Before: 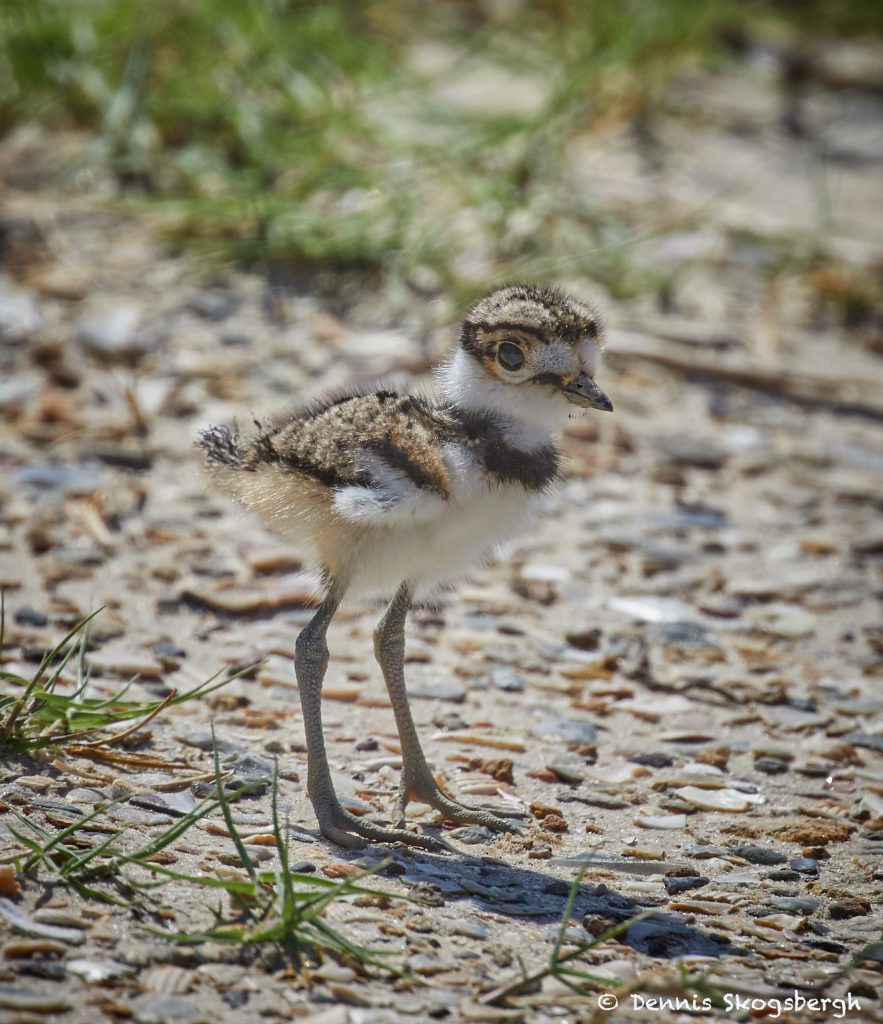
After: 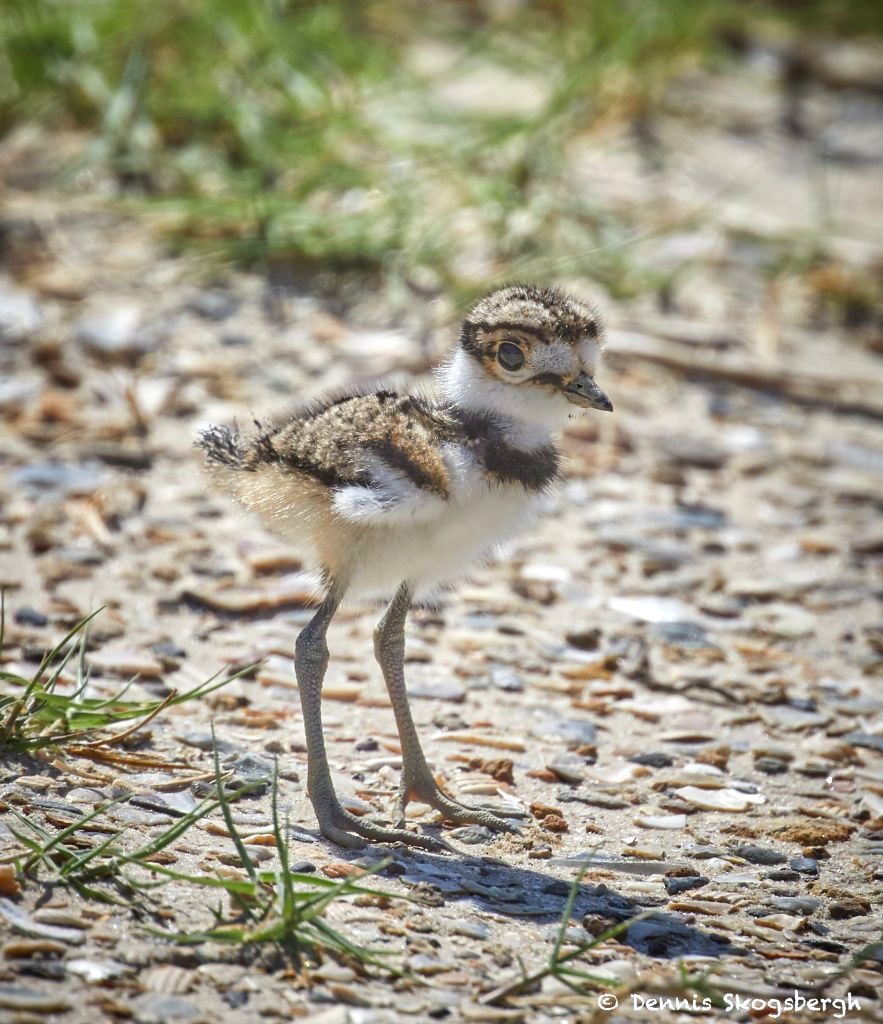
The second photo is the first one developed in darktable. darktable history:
exposure: exposure 0.496 EV, compensate highlight preservation false
